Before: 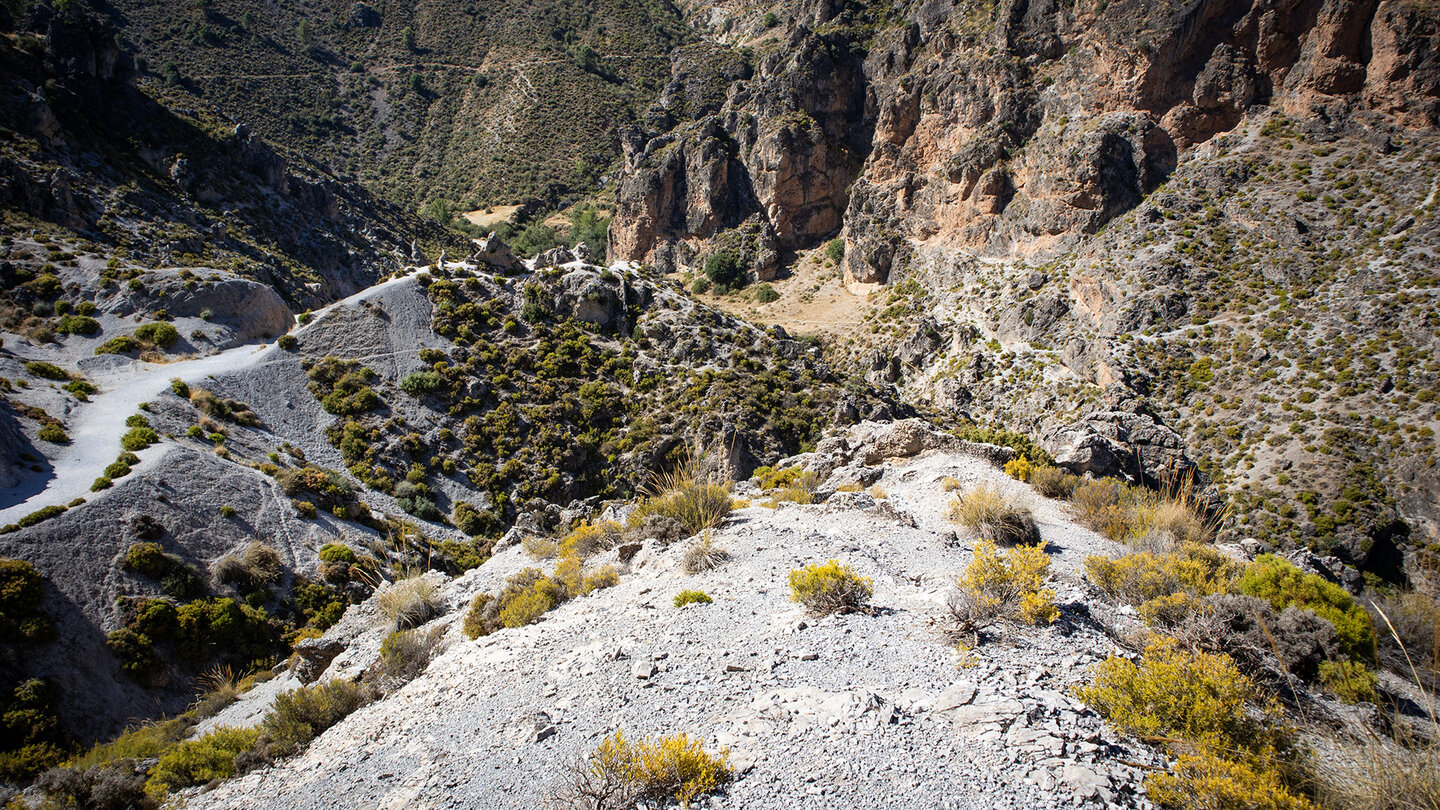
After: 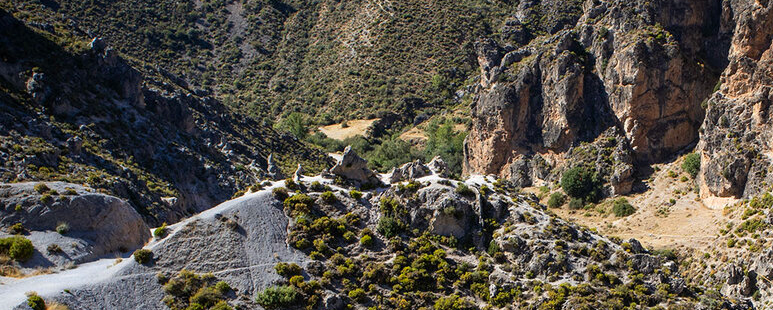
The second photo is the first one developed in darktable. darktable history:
contrast brightness saturation: contrast 0.044, saturation 0.155
crop: left 10.04%, top 10.693%, right 36.247%, bottom 51.031%
